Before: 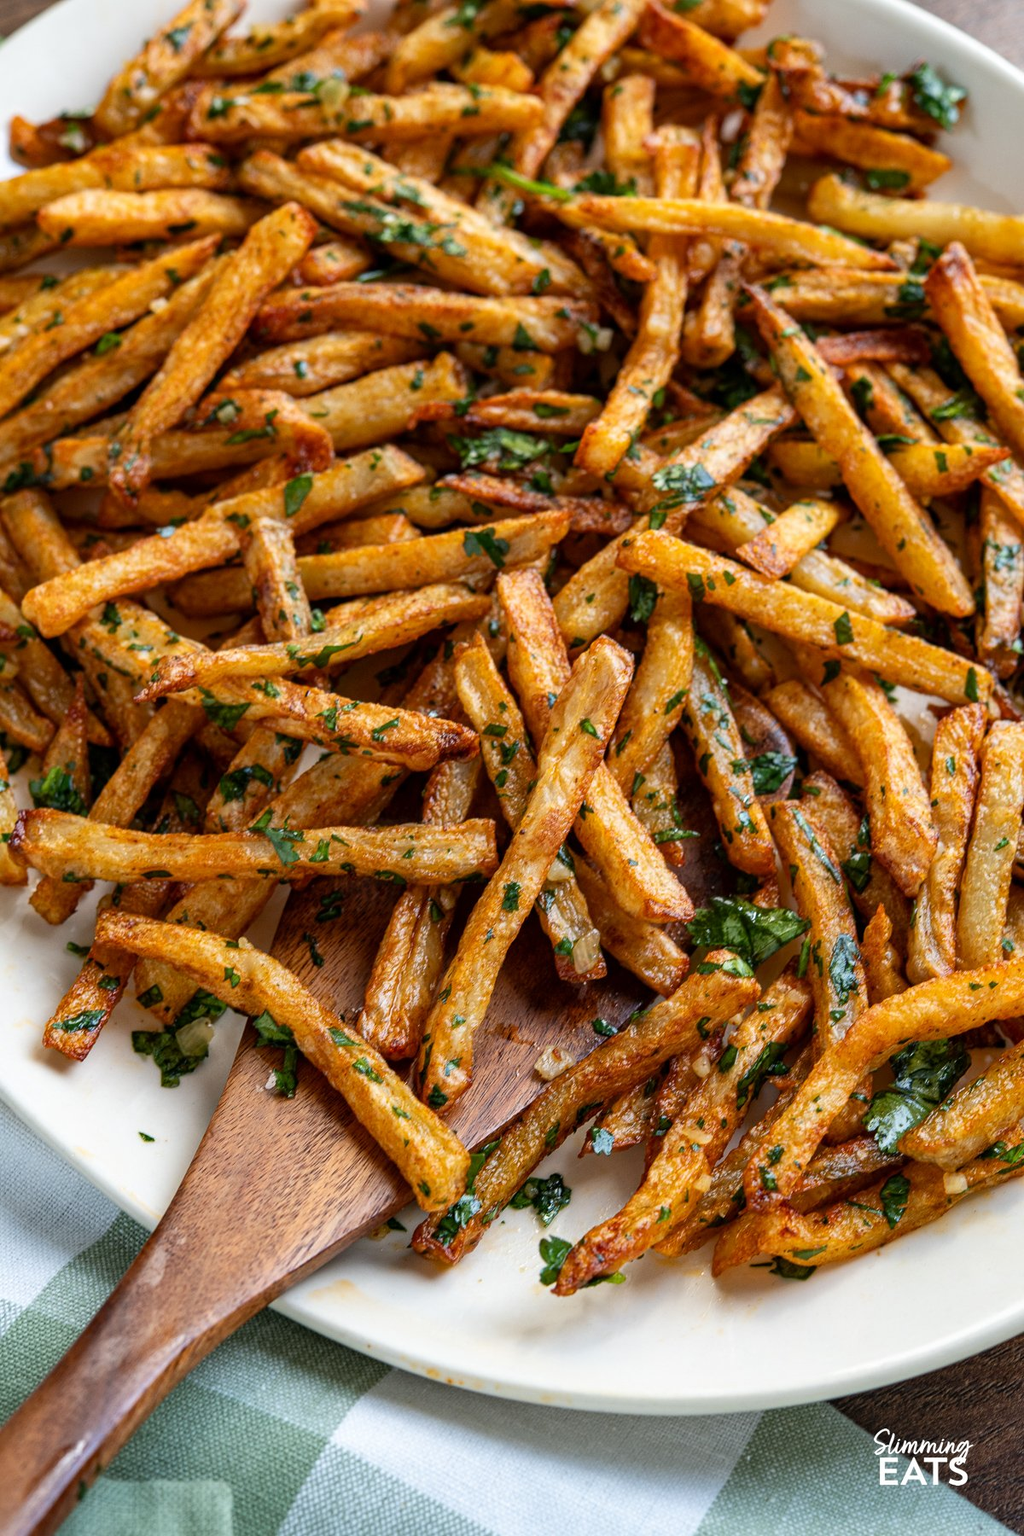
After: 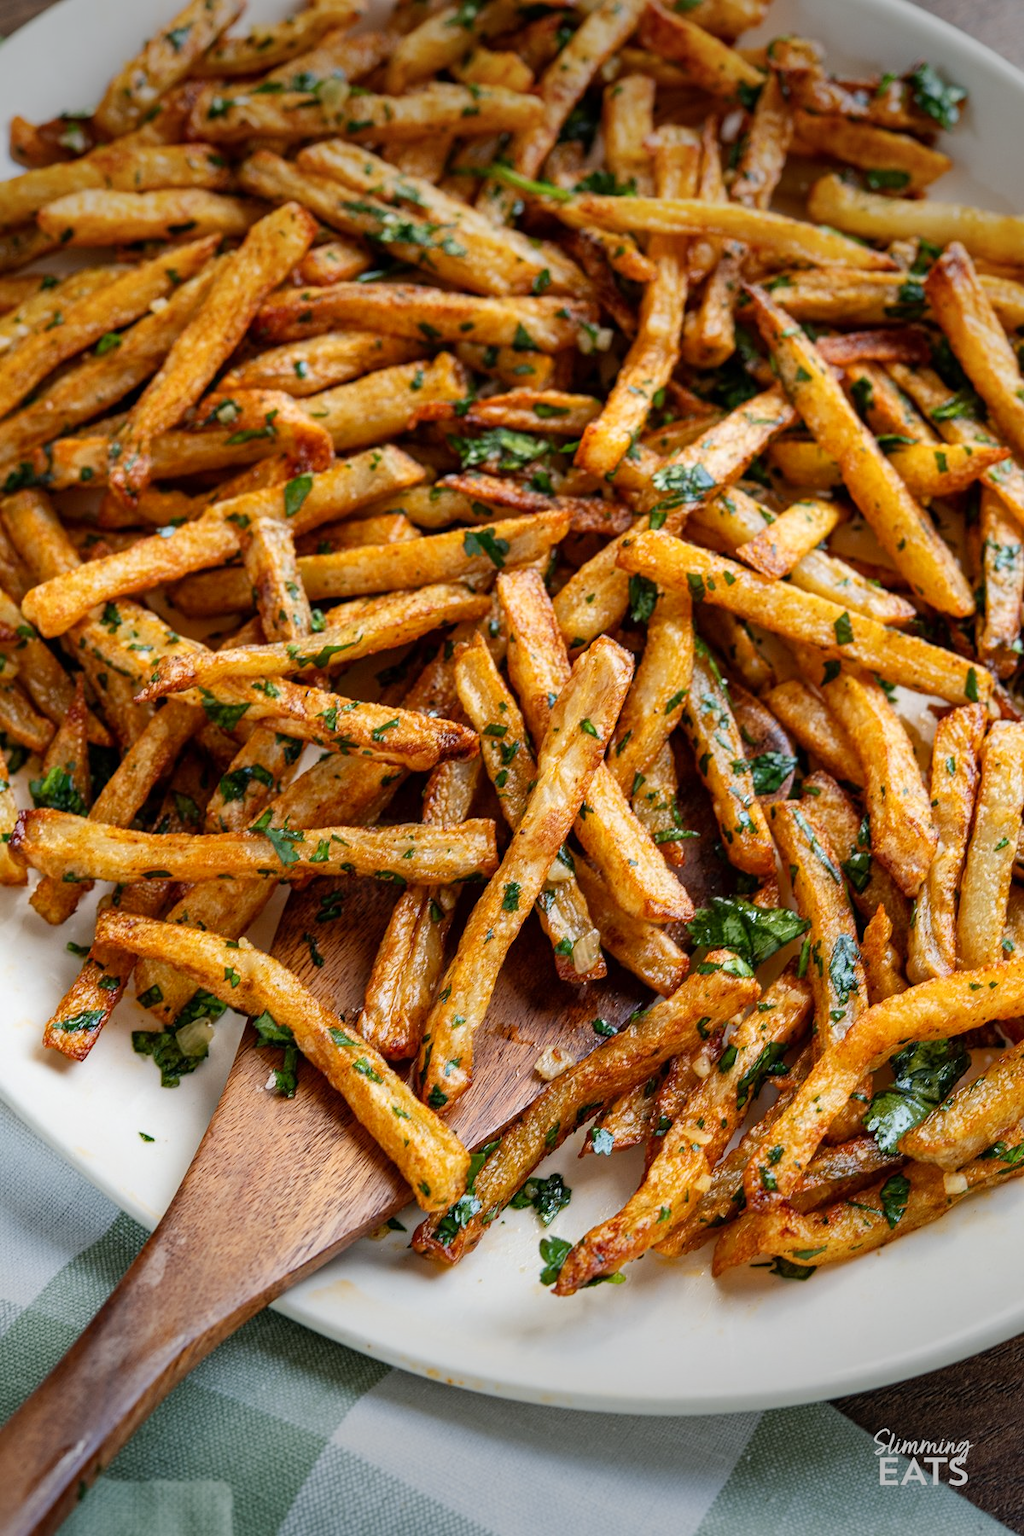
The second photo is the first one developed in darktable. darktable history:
vignetting: fall-off start 79.49%, saturation -0.036, width/height ratio 1.326
tone curve: curves: ch0 [(0, 0) (0.641, 0.691) (1, 1)], preserve colors none
